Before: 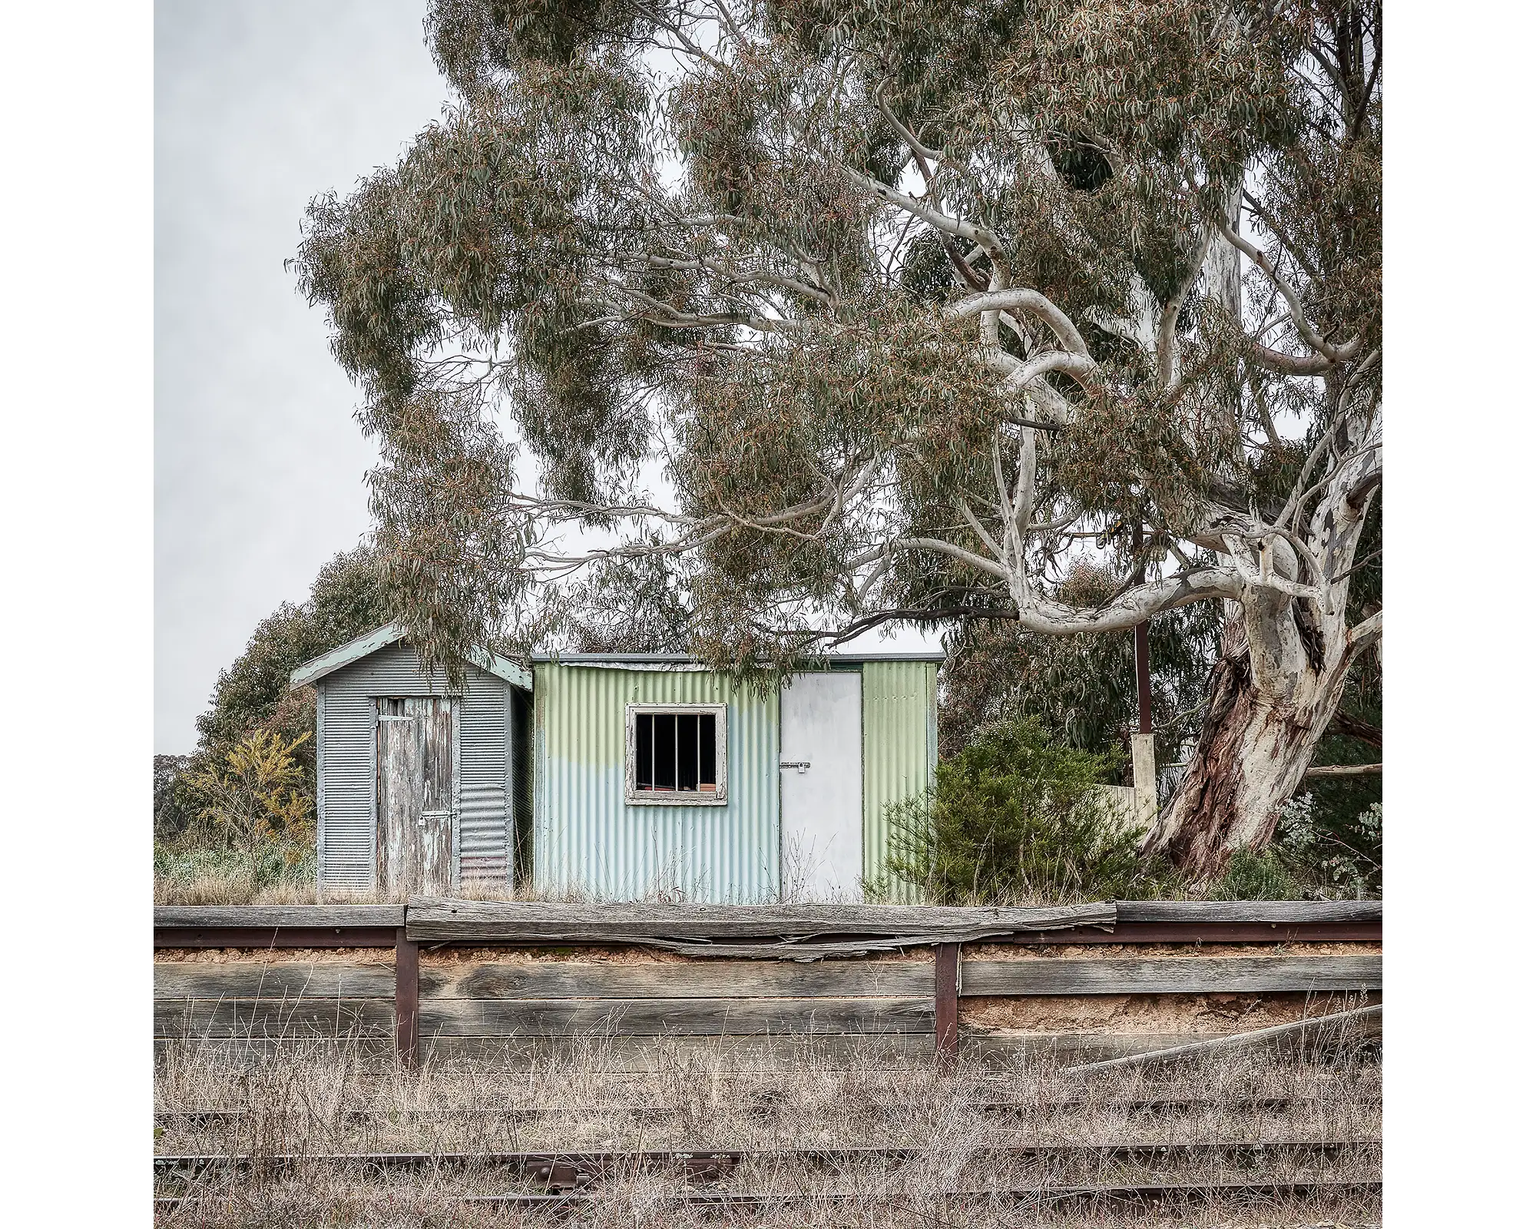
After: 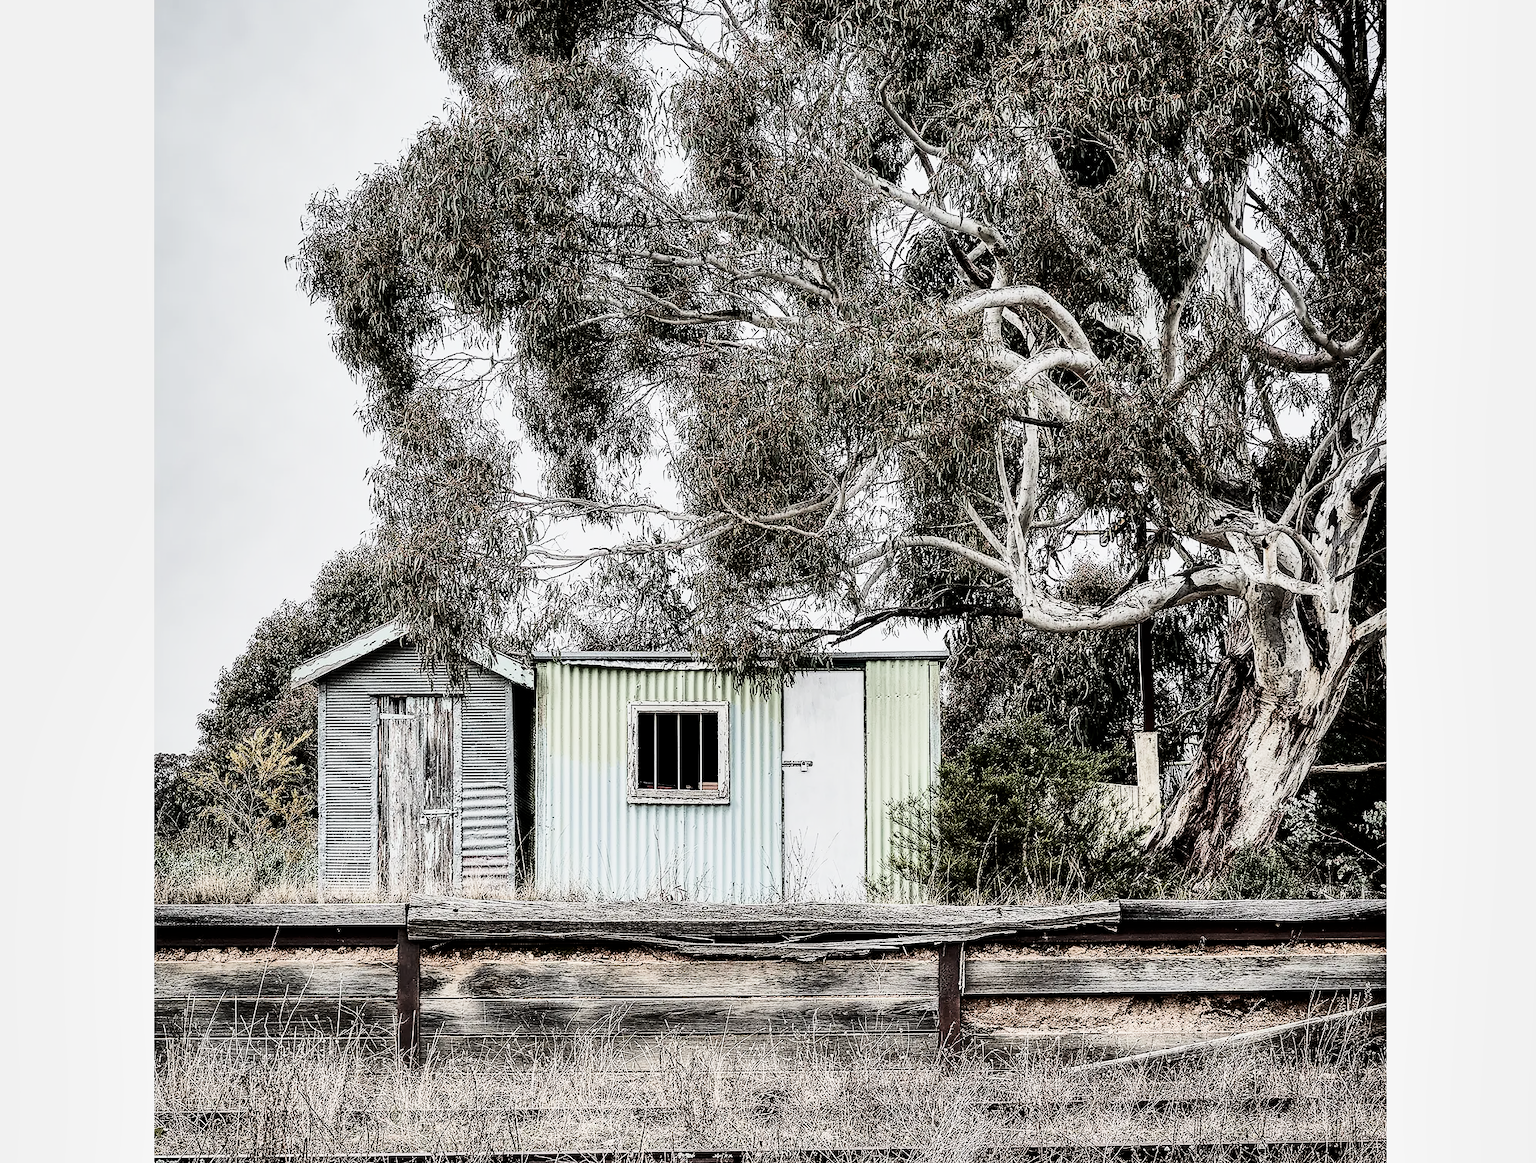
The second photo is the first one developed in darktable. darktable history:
tone equalizer: -8 EV -0.403 EV, -7 EV -0.357 EV, -6 EV -0.312 EV, -5 EV -0.182 EV, -3 EV 0.228 EV, -2 EV 0.344 EV, -1 EV 0.379 EV, +0 EV 0.401 EV, edges refinement/feathering 500, mask exposure compensation -1.57 EV, preserve details no
filmic rgb: black relative exposure -5.14 EV, white relative exposure 3.95 EV, hardness 2.9, contrast 1.3, highlights saturation mix -29.12%
shadows and highlights: low approximation 0.01, soften with gaussian
contrast brightness saturation: contrast 0.246, saturation -0.312
crop: top 0.342%, right 0.262%, bottom 5.05%
